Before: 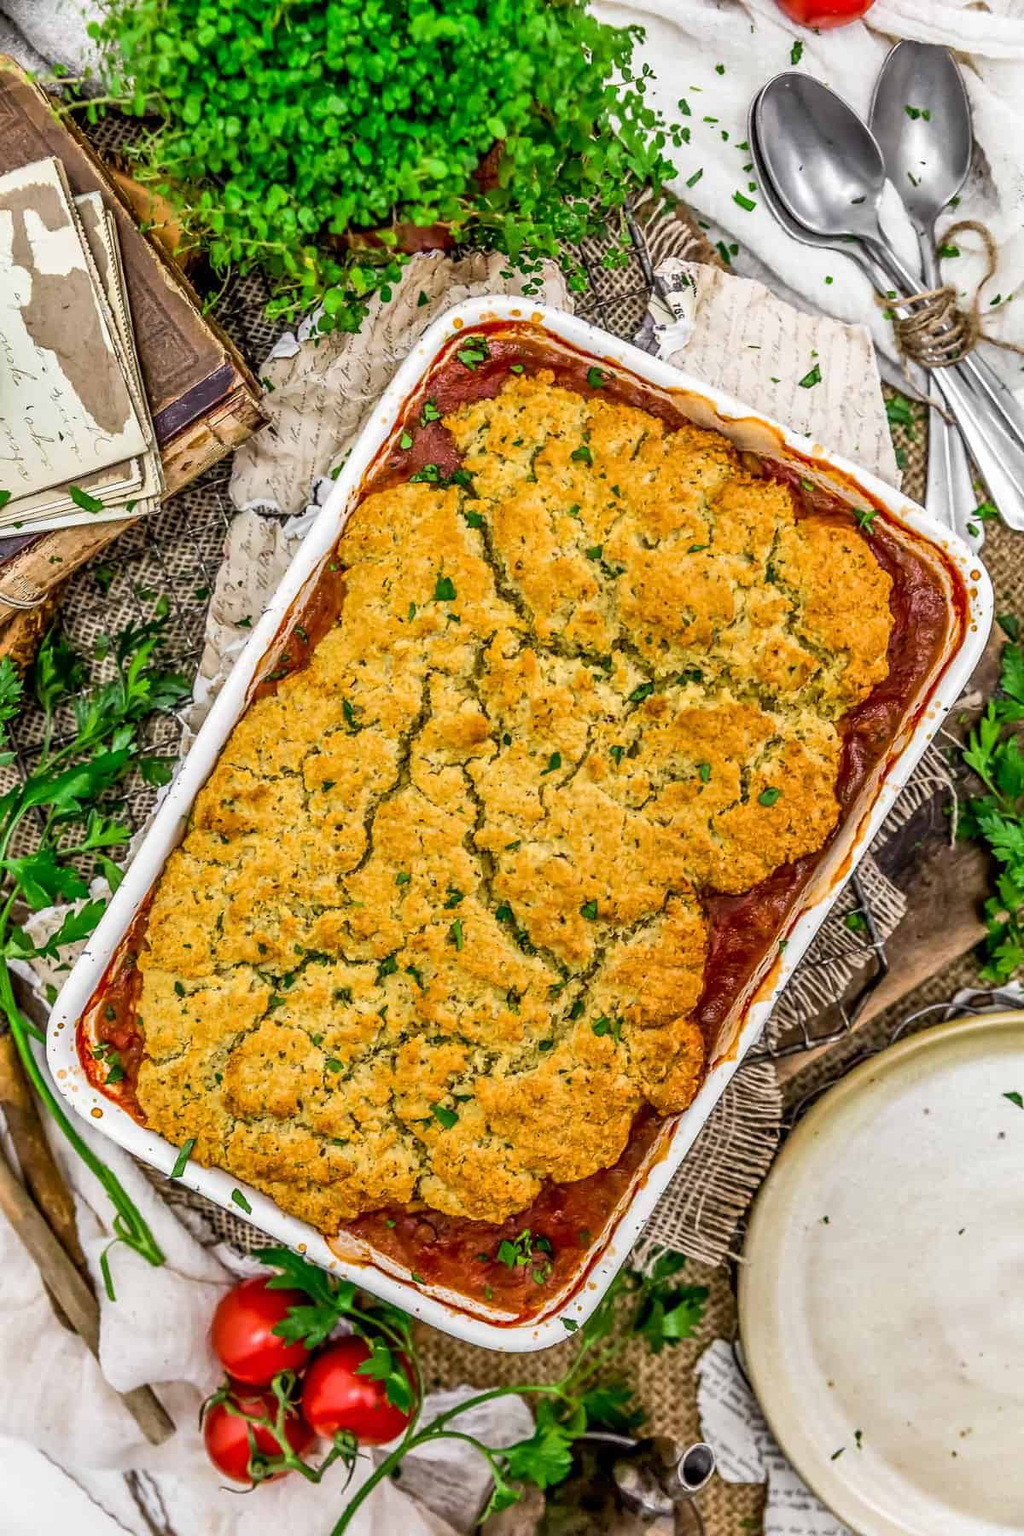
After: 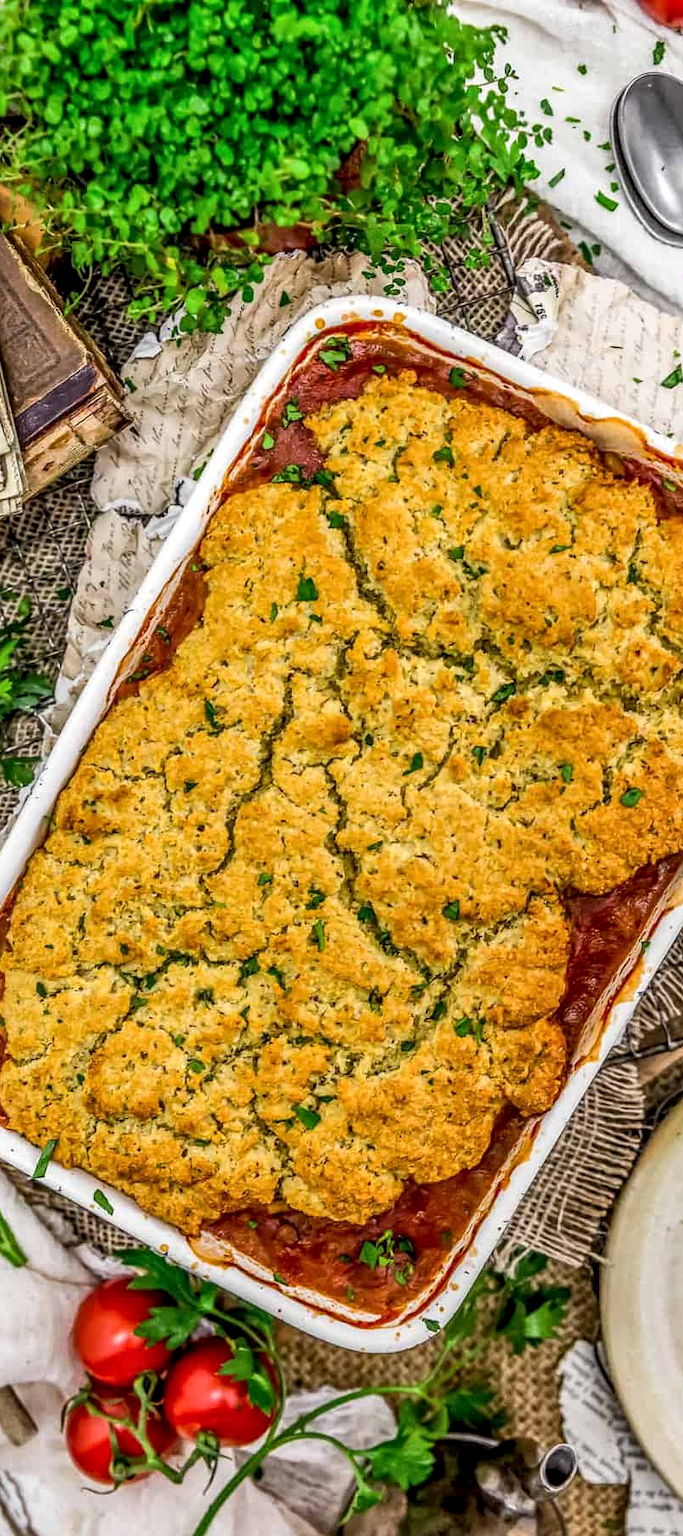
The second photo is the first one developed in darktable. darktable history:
crop and rotate: left 13.537%, right 19.796%
local contrast: on, module defaults
